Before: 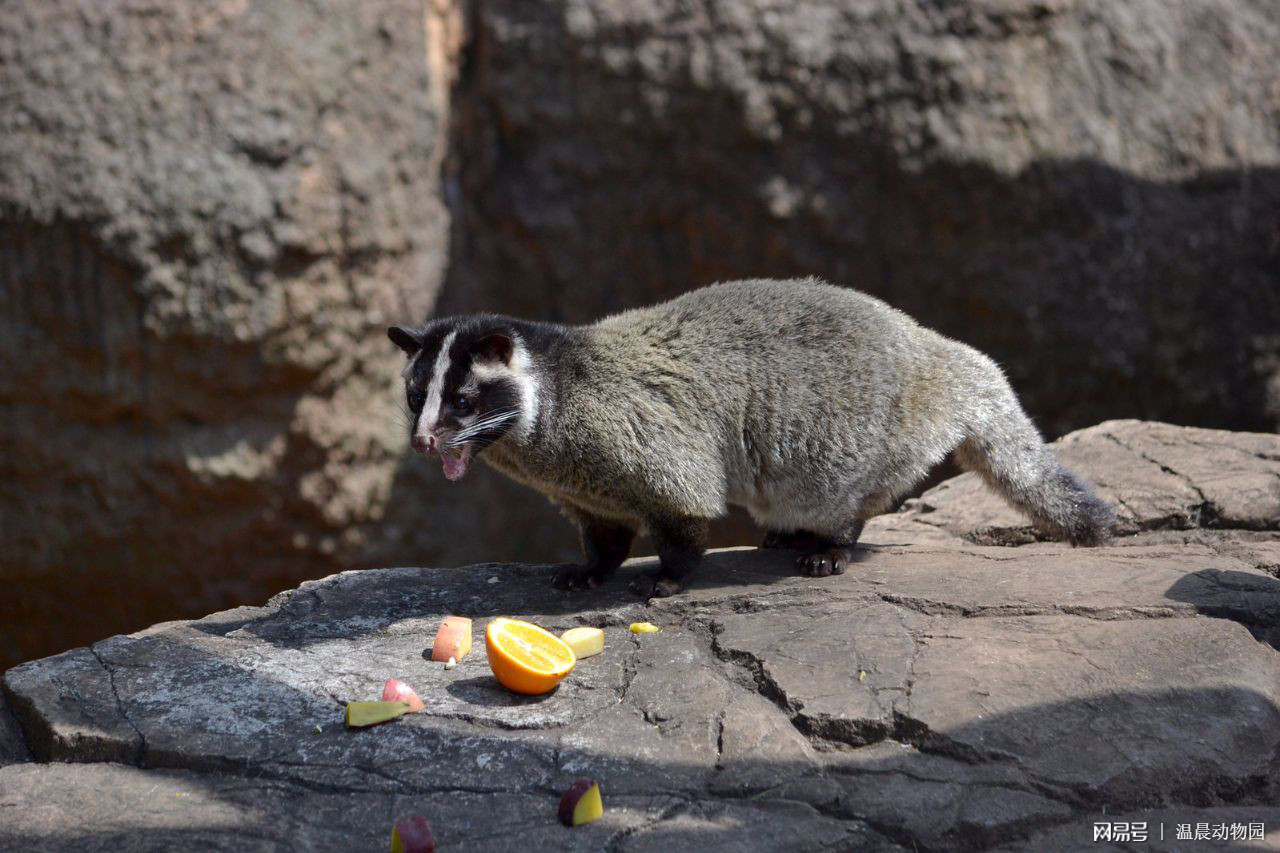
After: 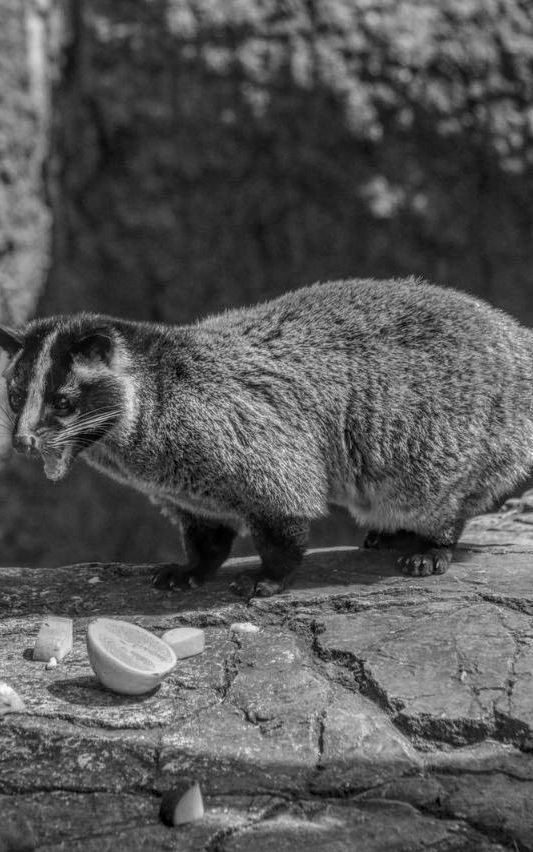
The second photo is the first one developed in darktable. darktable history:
local contrast: highlights 0%, shadows 0%, detail 200%, midtone range 0.25
crop: left 31.229%, right 27.105%
color calibration: output gray [0.714, 0.278, 0, 0], illuminant same as pipeline (D50), adaptation none (bypass)
